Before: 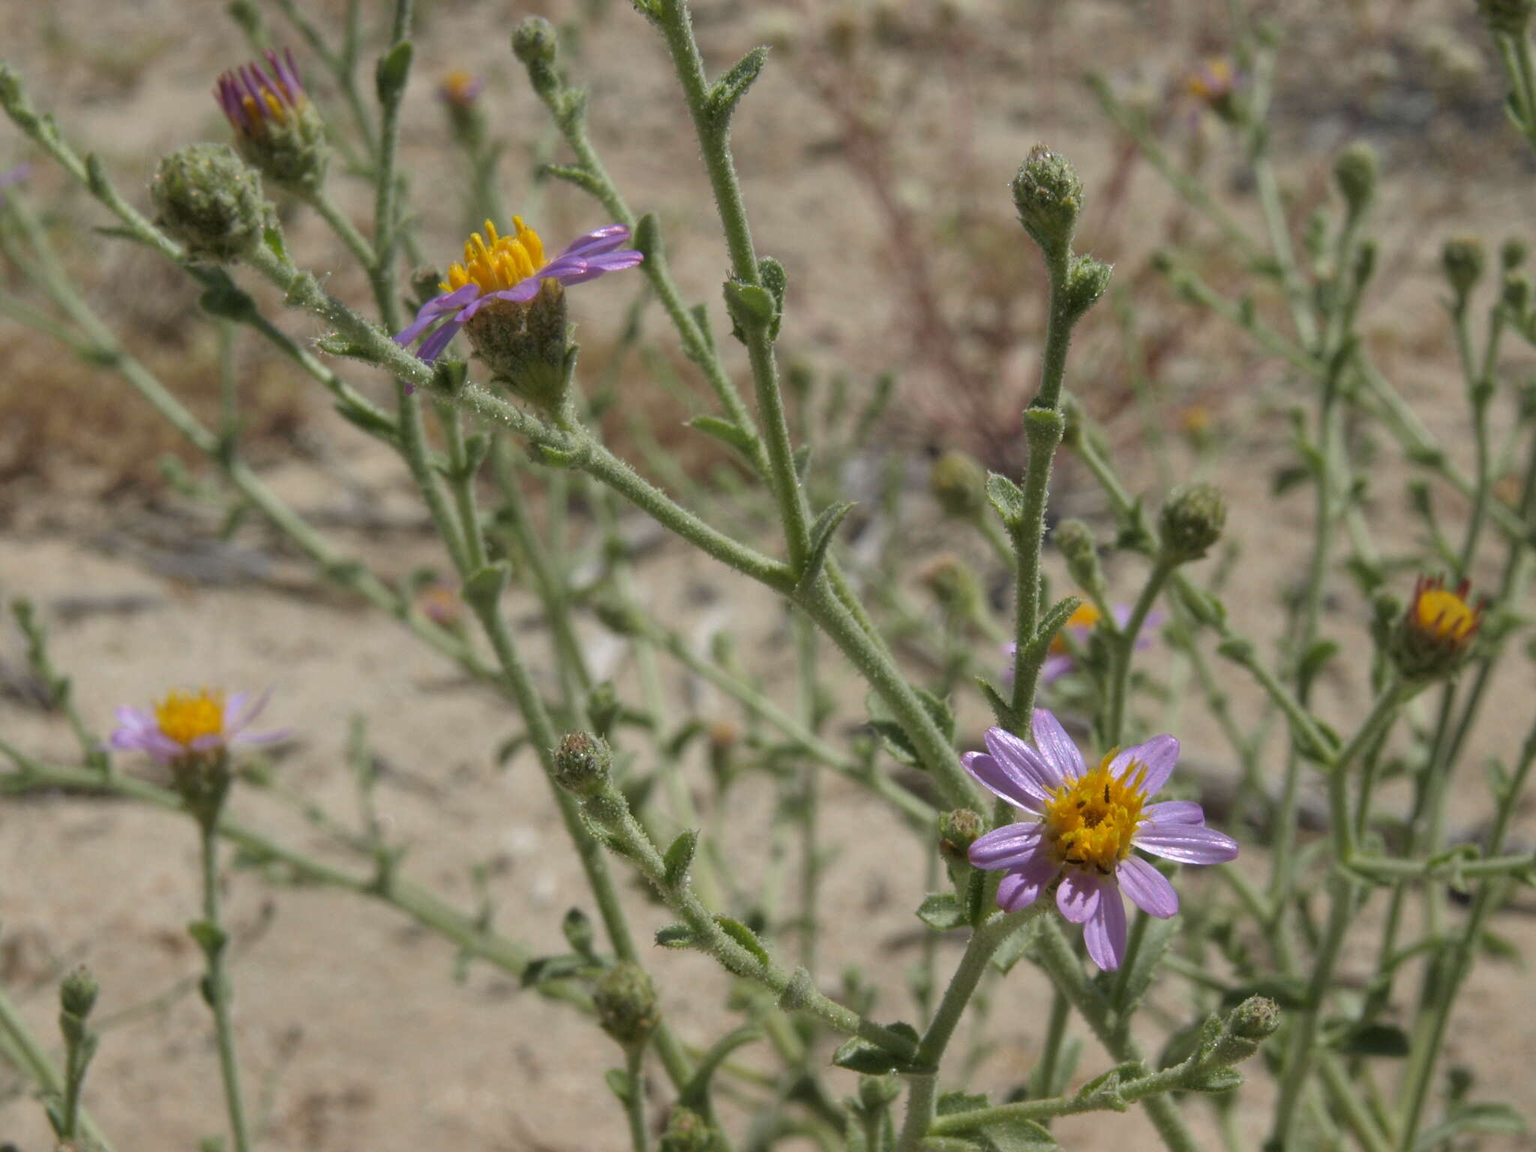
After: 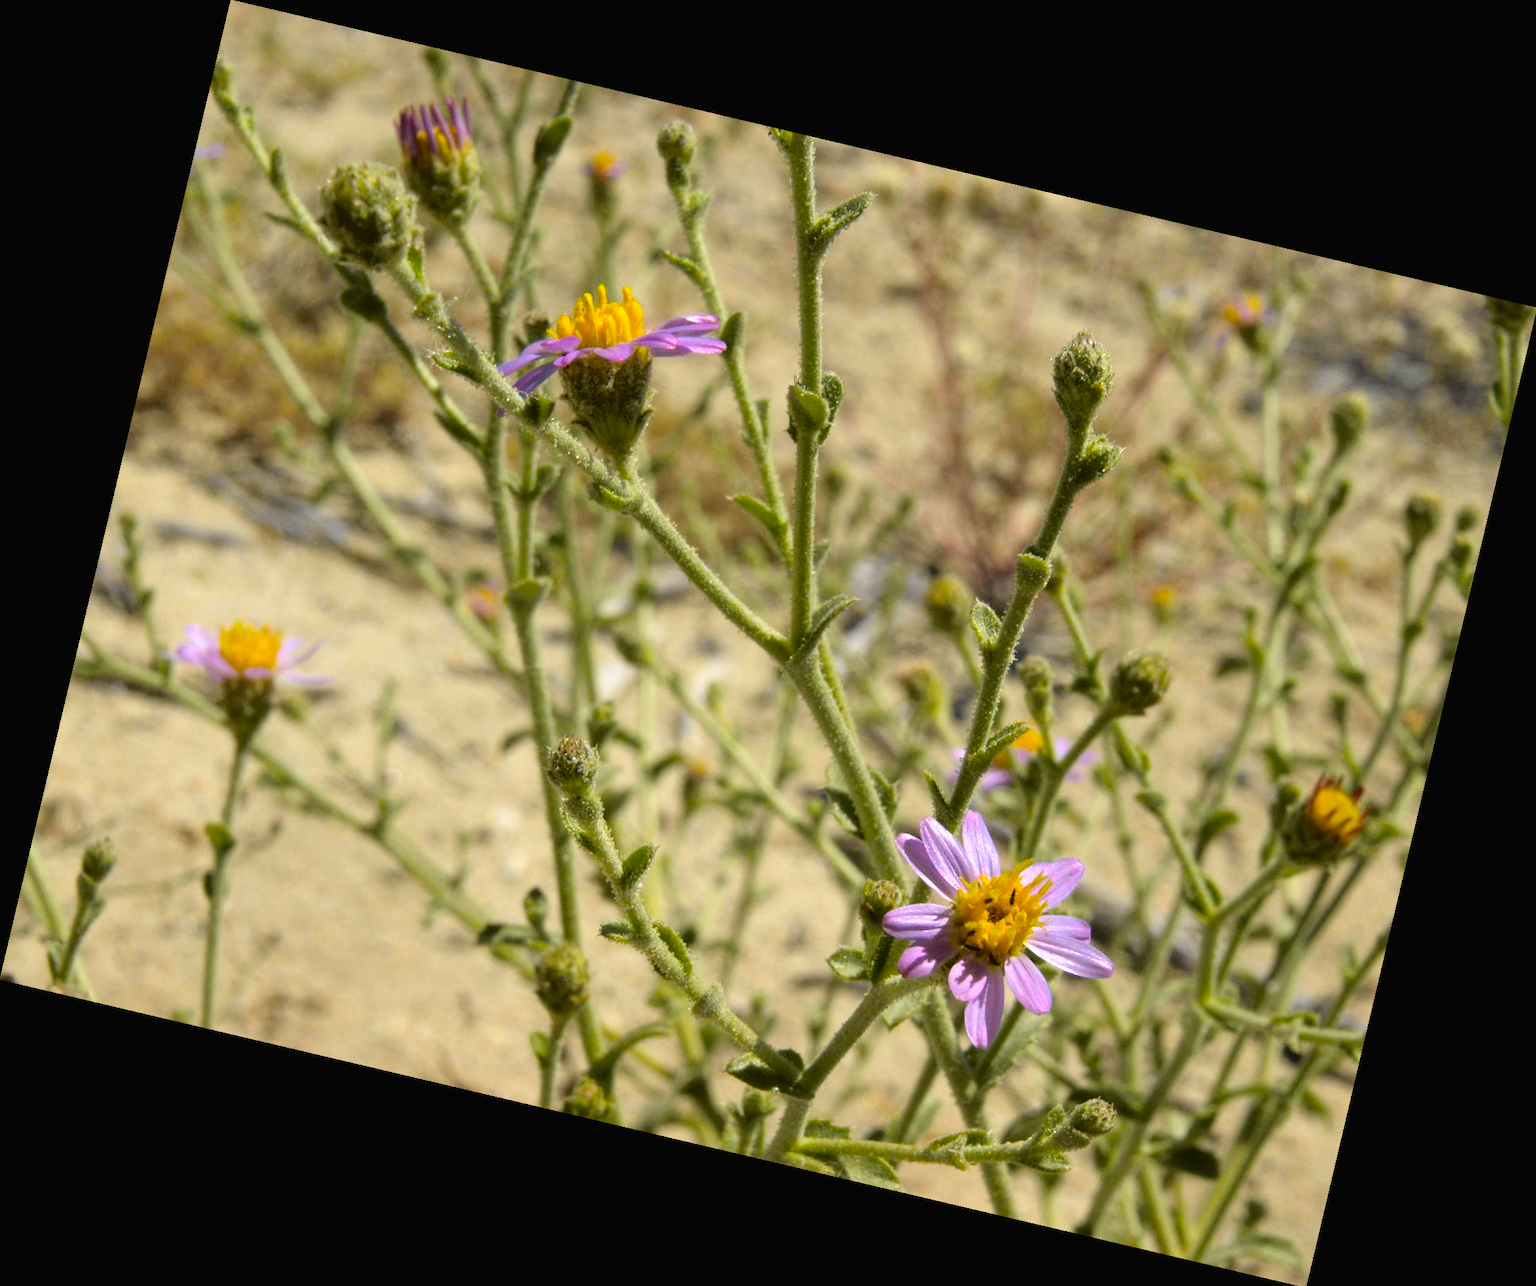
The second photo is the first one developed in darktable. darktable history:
color balance rgb: perceptual saturation grading › global saturation 30%, global vibrance 20%
tone equalizer: -8 EV -0.417 EV, -7 EV -0.389 EV, -6 EV -0.333 EV, -5 EV -0.222 EV, -3 EV 0.222 EV, -2 EV 0.333 EV, -1 EV 0.389 EV, +0 EV 0.417 EV, edges refinement/feathering 500, mask exposure compensation -1.57 EV, preserve details no
rotate and perspective: rotation 13.27°, automatic cropping off
white balance: red 1.009, blue 0.985
tone curve: curves: ch0 [(0, 0.013) (0.129, 0.1) (0.327, 0.382) (0.489, 0.573) (0.66, 0.748) (0.858, 0.926) (1, 0.977)]; ch1 [(0, 0) (0.353, 0.344) (0.45, 0.46) (0.498, 0.498) (0.521, 0.512) (0.563, 0.559) (0.592, 0.585) (0.647, 0.68) (1, 1)]; ch2 [(0, 0) (0.333, 0.346) (0.375, 0.375) (0.427, 0.44) (0.476, 0.492) (0.511, 0.508) (0.528, 0.533) (0.579, 0.61) (0.612, 0.644) (0.66, 0.715) (1, 1)], color space Lab, independent channels, preserve colors none
